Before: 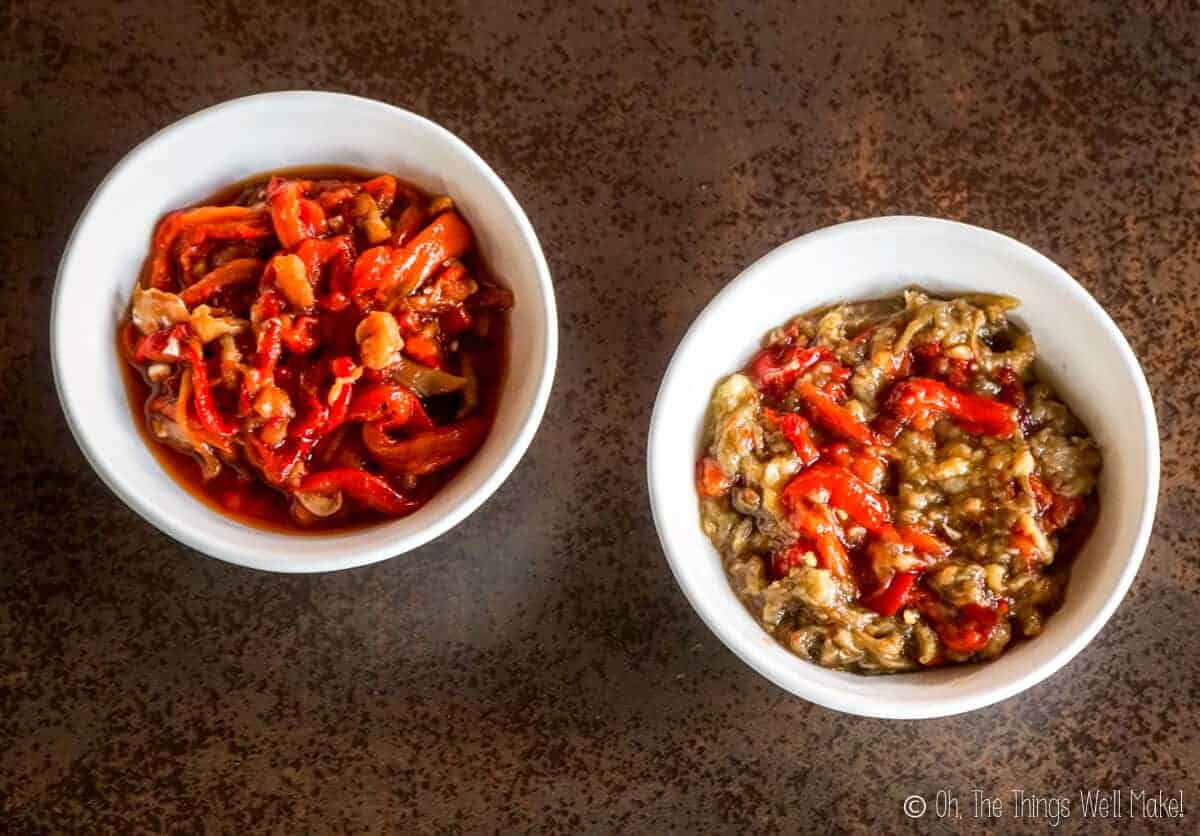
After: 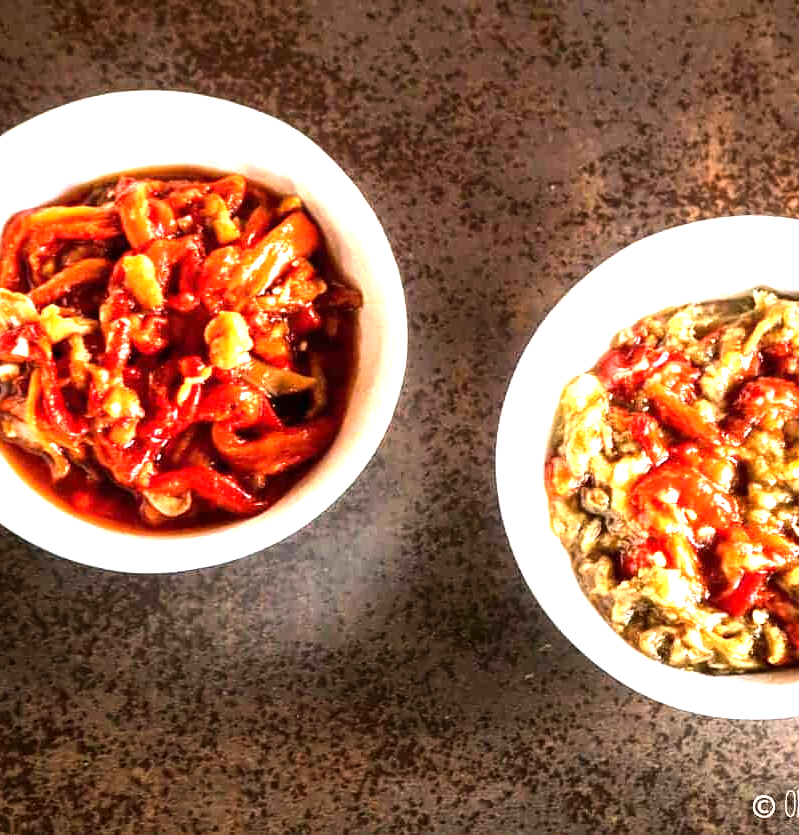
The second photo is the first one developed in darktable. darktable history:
exposure: exposure 1.061 EV, compensate highlight preservation false
crop and rotate: left 12.648%, right 20.685%
tone equalizer: -8 EV -0.75 EV, -7 EV -0.7 EV, -6 EV -0.6 EV, -5 EV -0.4 EV, -3 EV 0.4 EV, -2 EV 0.6 EV, -1 EV 0.7 EV, +0 EV 0.75 EV, edges refinement/feathering 500, mask exposure compensation -1.57 EV, preserve details no
